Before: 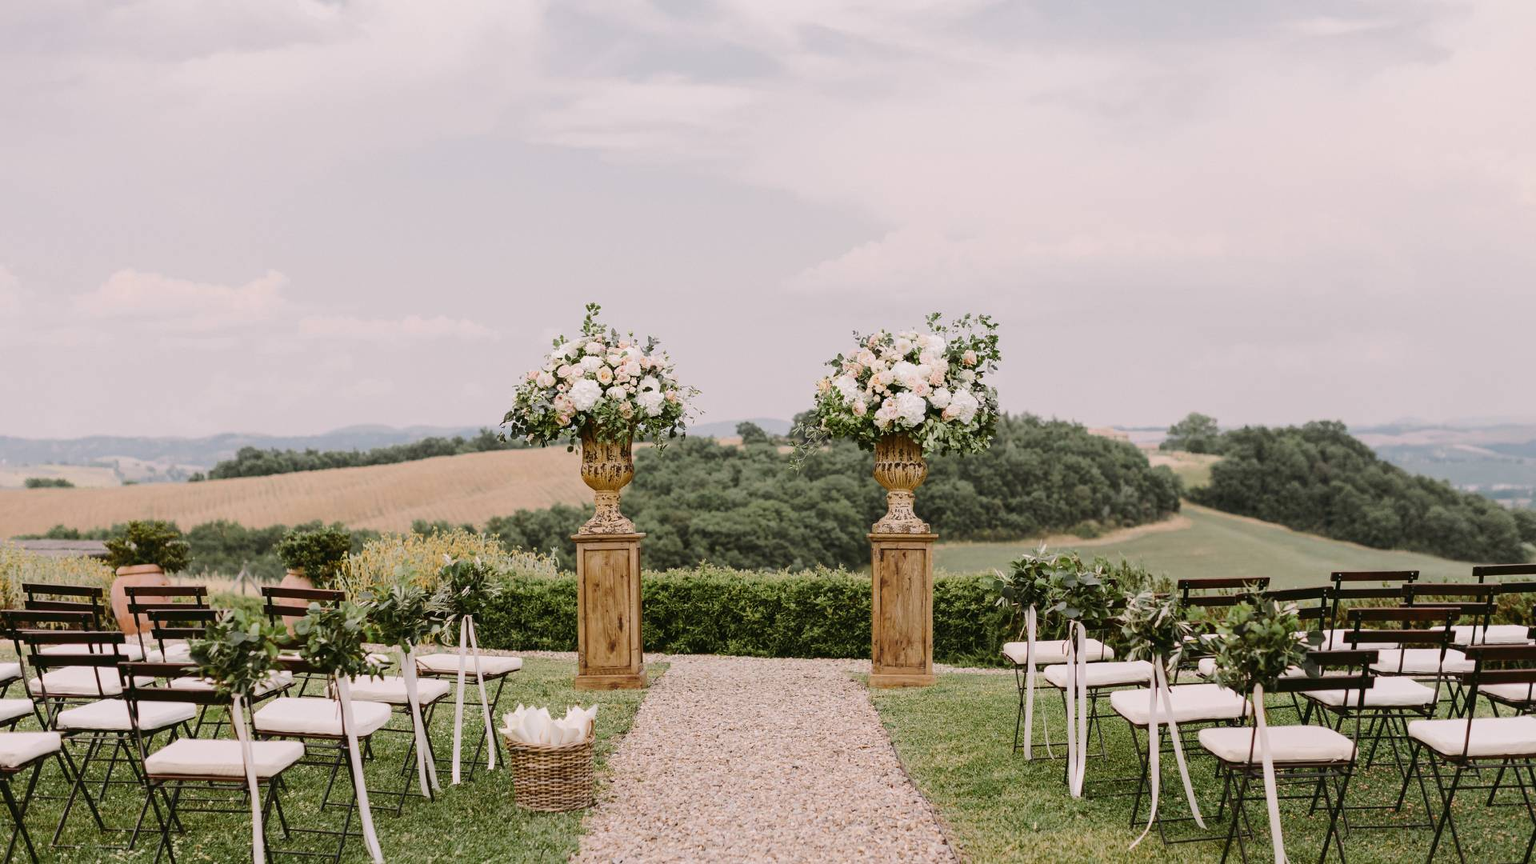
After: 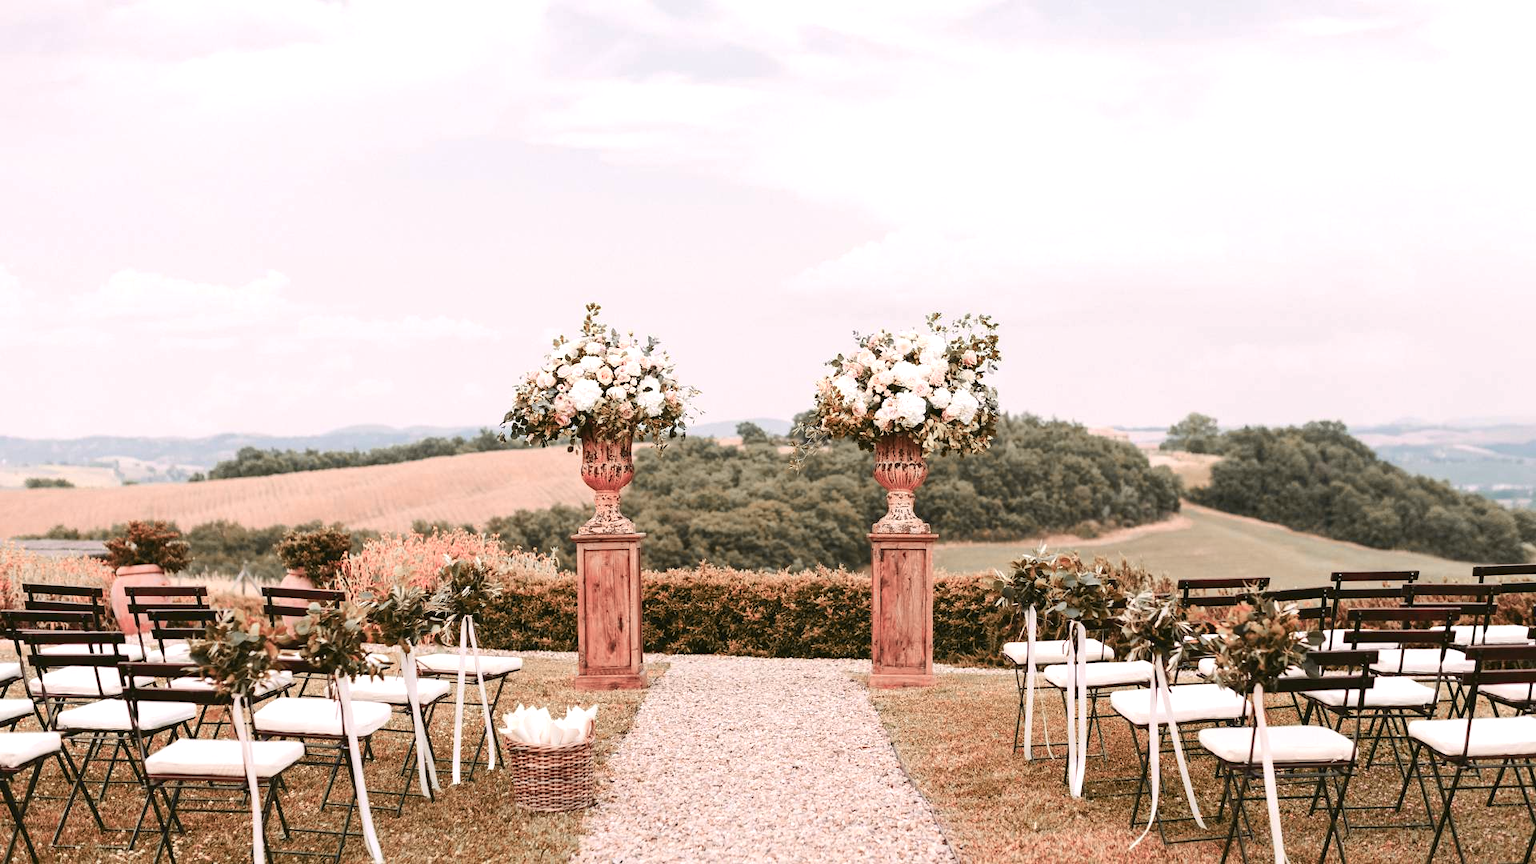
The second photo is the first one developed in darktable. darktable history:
exposure: exposure 0.633 EV, compensate highlight preservation false
color zones: curves: ch2 [(0, 0.488) (0.143, 0.417) (0.286, 0.212) (0.429, 0.179) (0.571, 0.154) (0.714, 0.415) (0.857, 0.495) (1, 0.488)]
